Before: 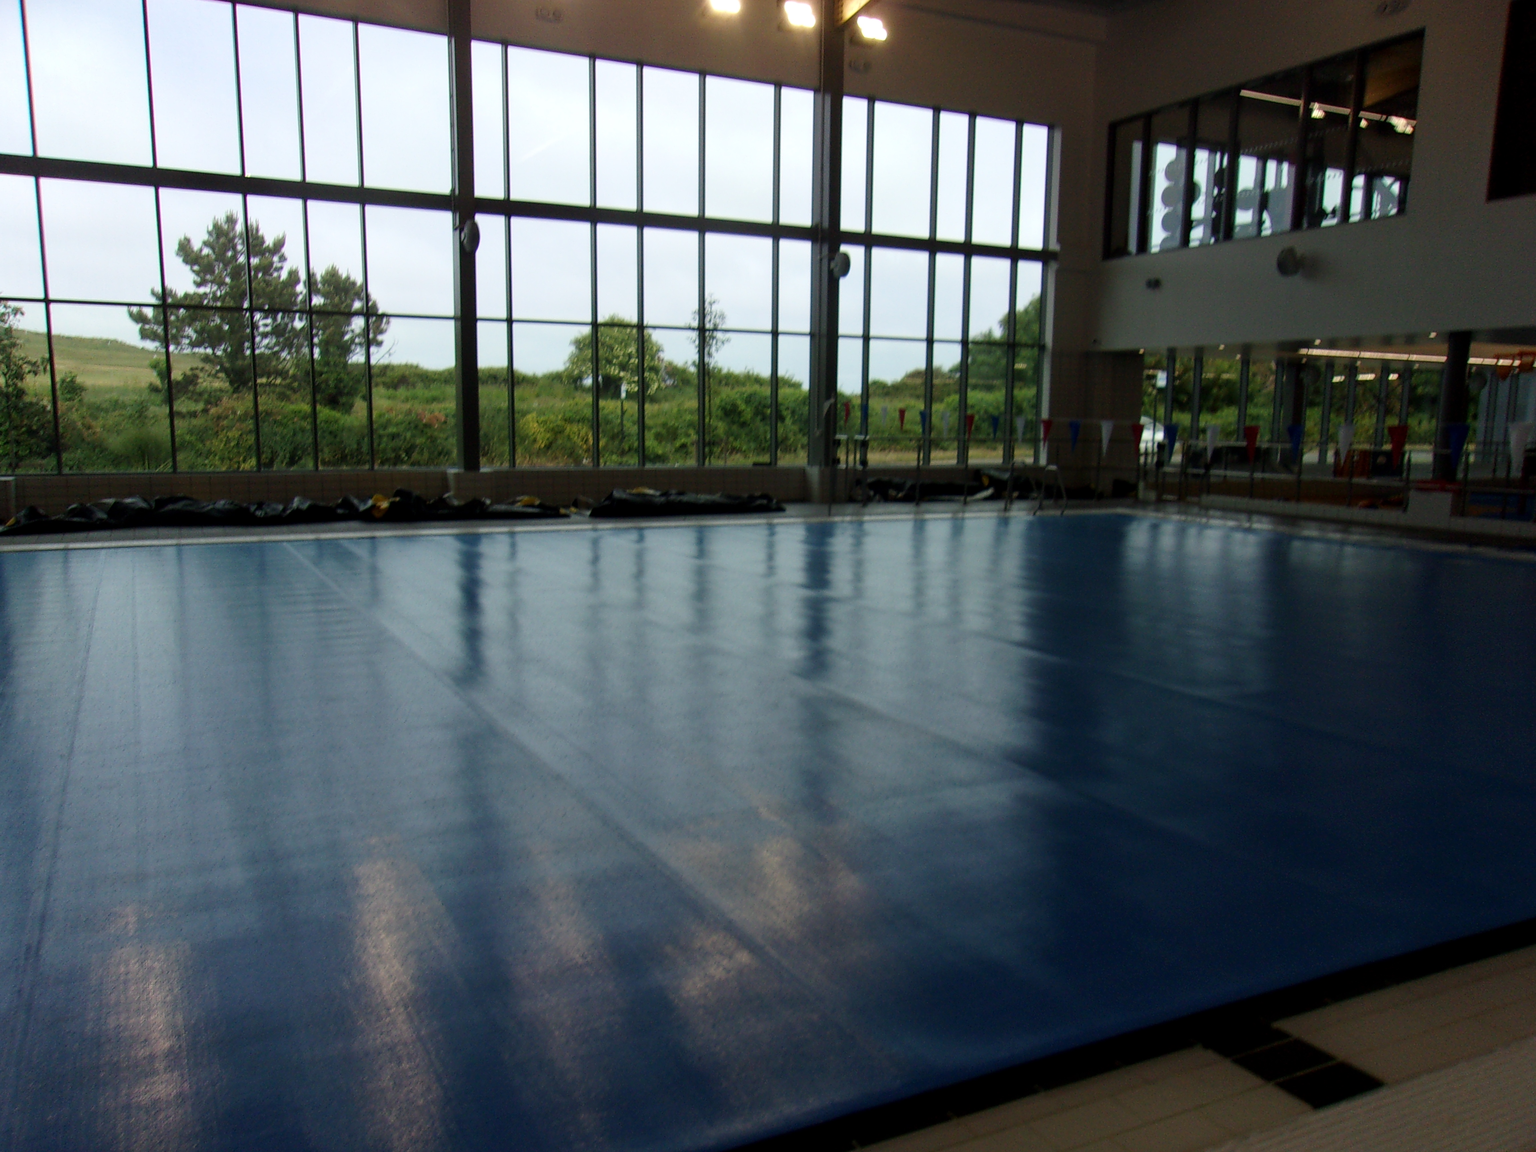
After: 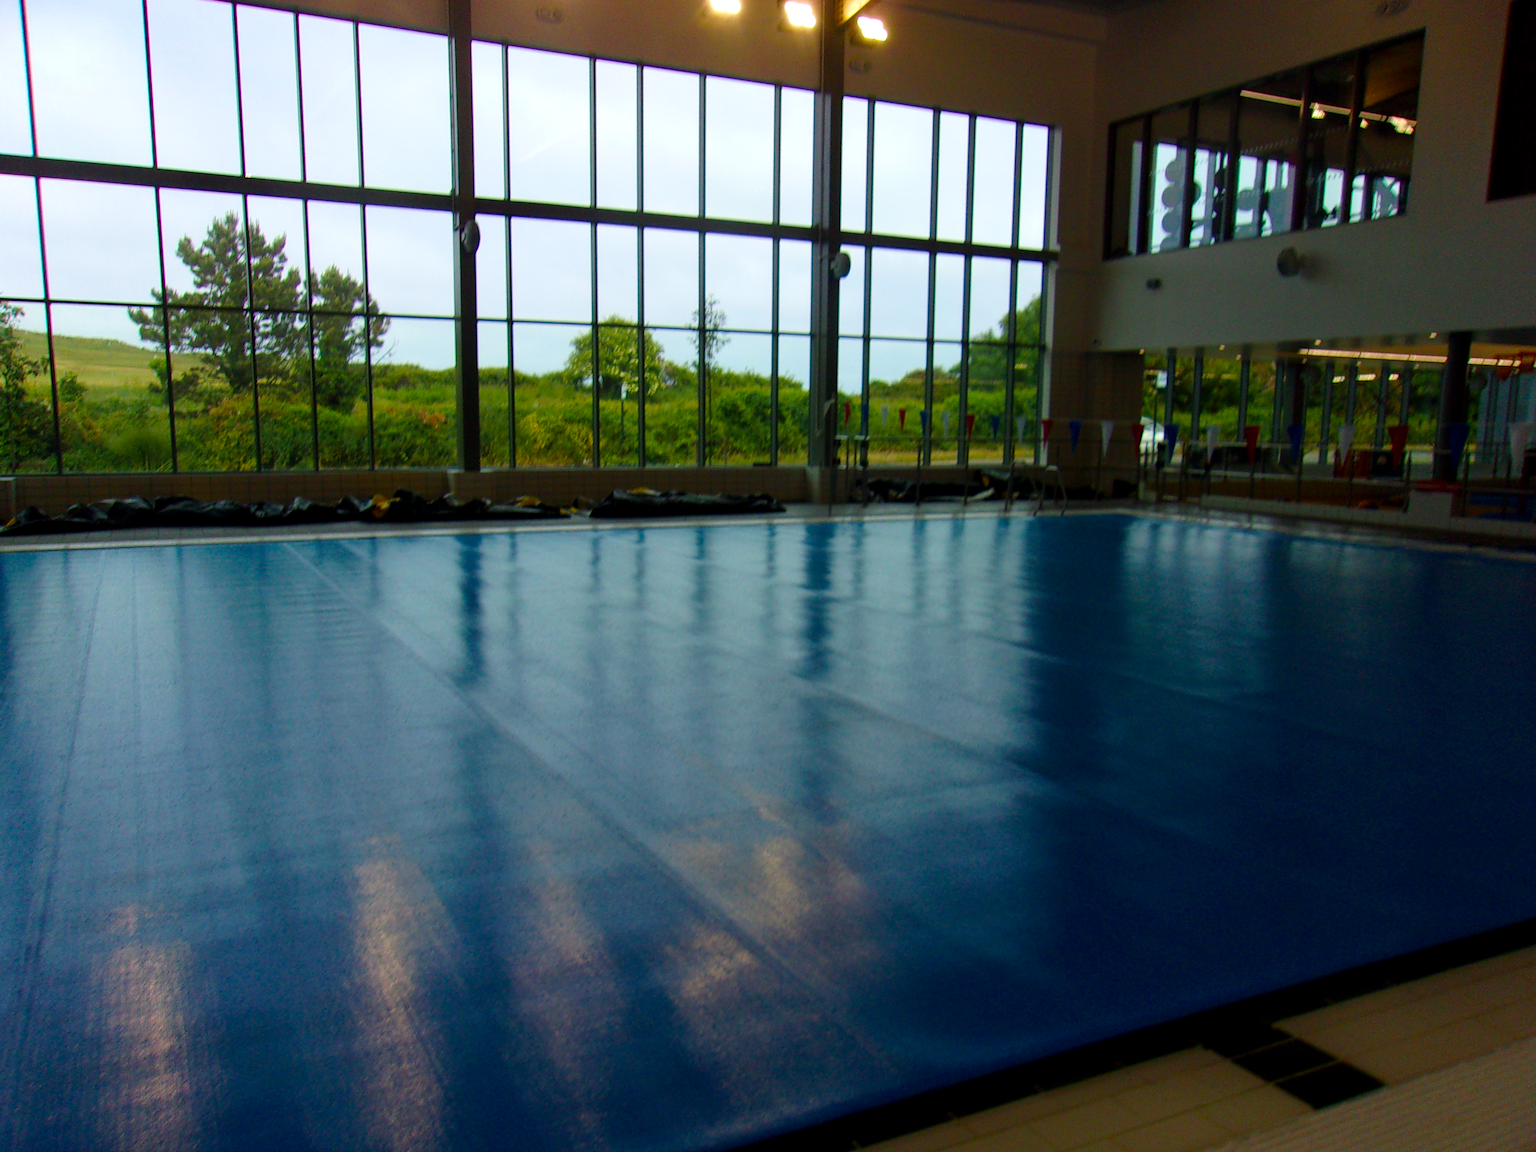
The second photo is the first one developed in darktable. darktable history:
velvia: strength 50.69%, mid-tones bias 0.516
